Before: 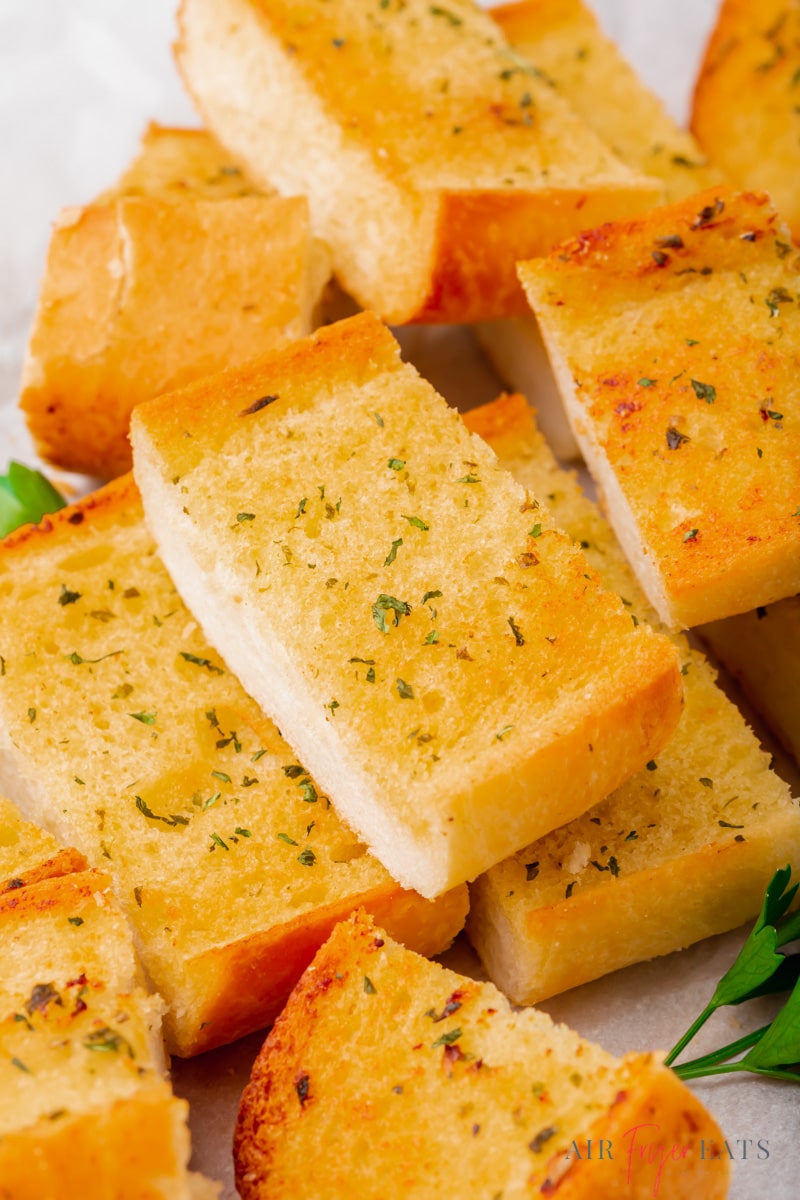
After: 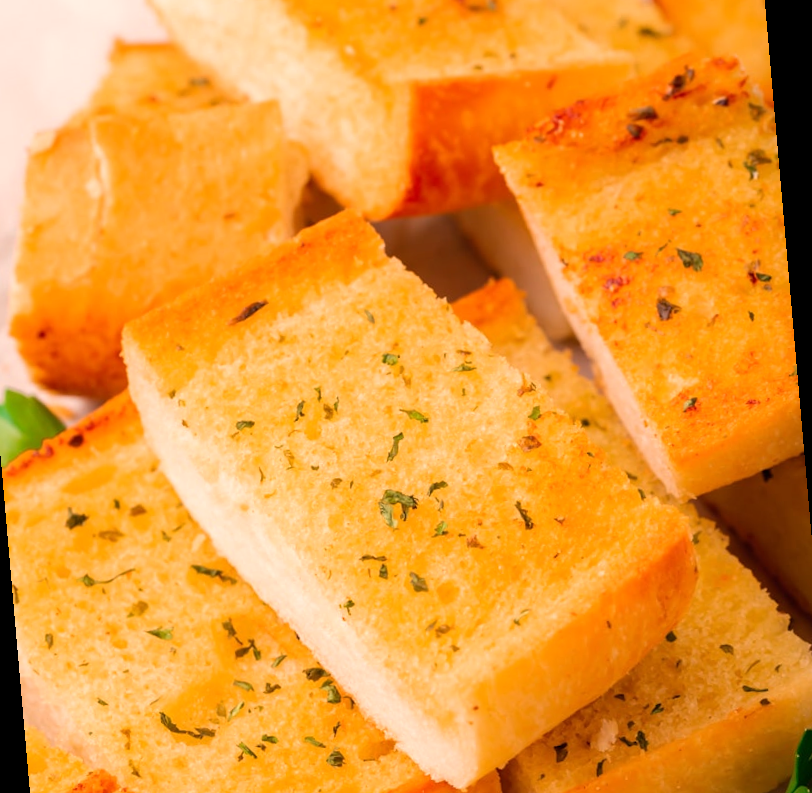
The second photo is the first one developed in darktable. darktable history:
white balance: red 1.127, blue 0.943
rotate and perspective: rotation -5°, crop left 0.05, crop right 0.952, crop top 0.11, crop bottom 0.89
crop: bottom 19.644%
